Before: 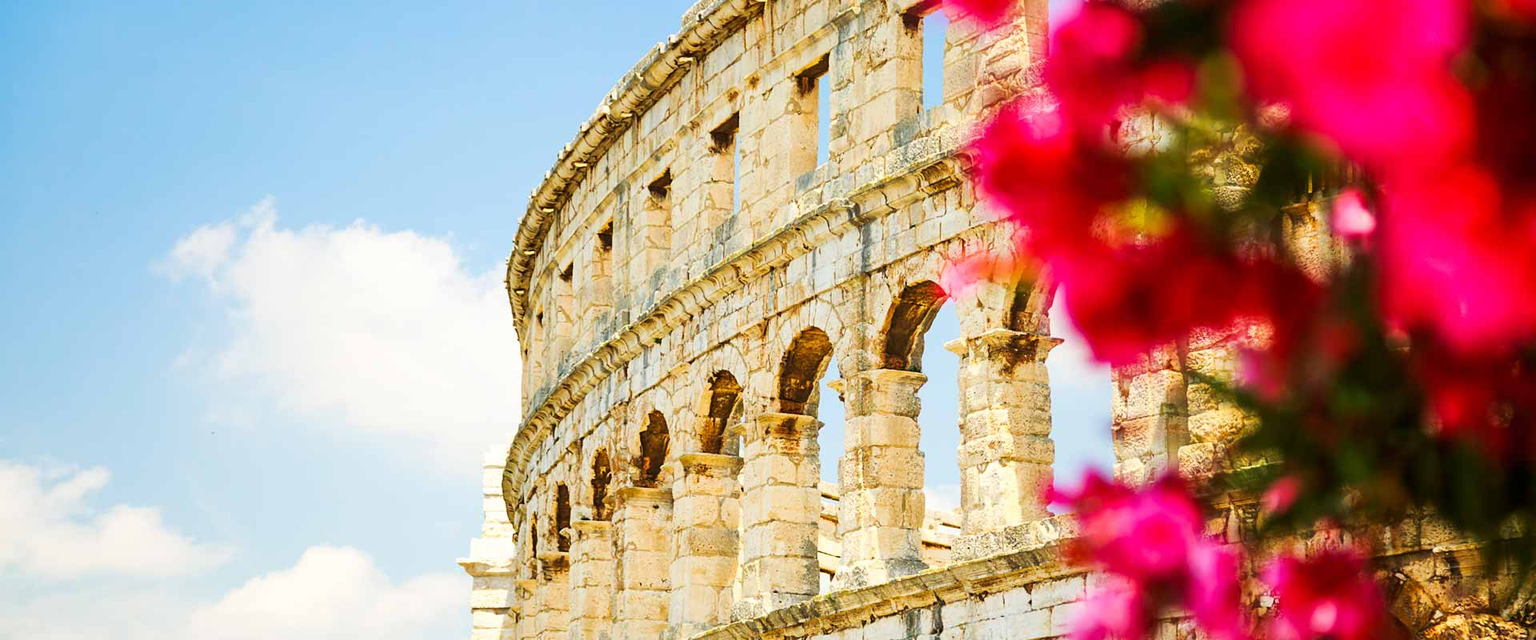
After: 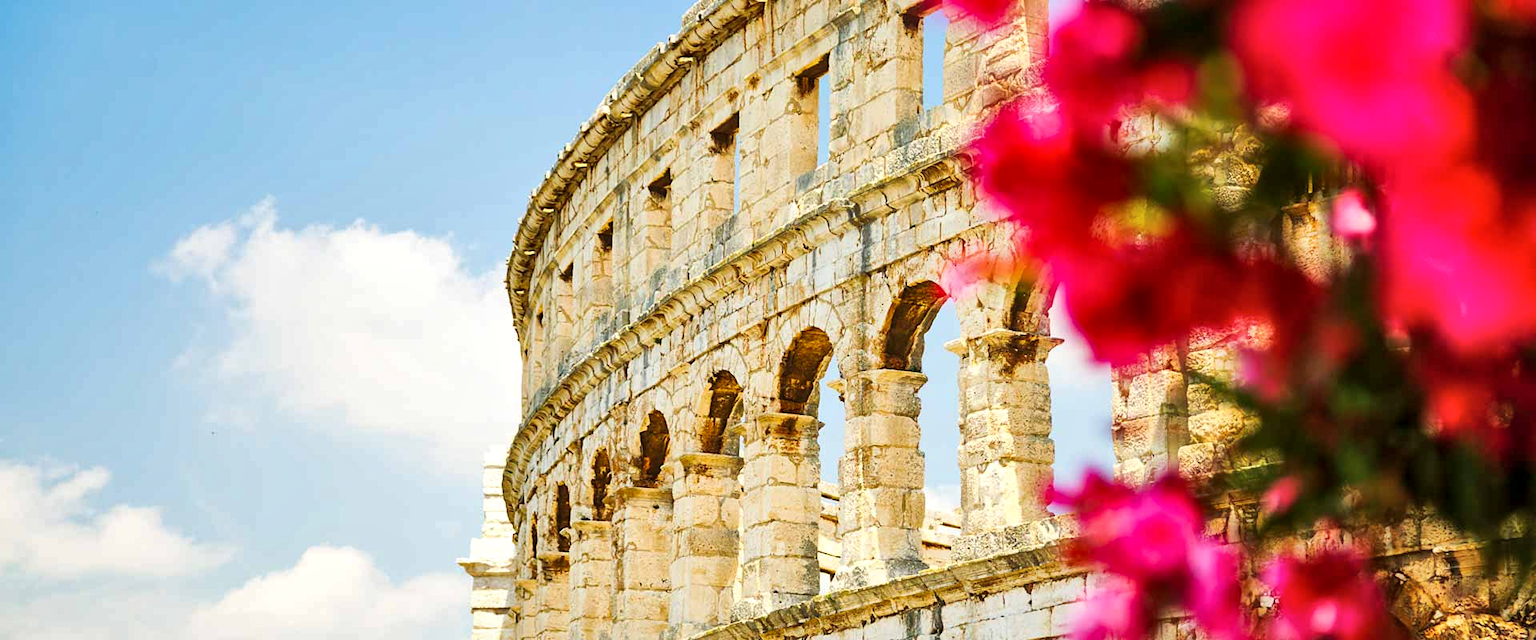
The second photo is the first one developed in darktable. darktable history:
shadows and highlights: shadows 52.34, highlights -28.23, soften with gaussian
tone equalizer: on, module defaults
local contrast: mode bilateral grid, contrast 20, coarseness 50, detail 120%, midtone range 0.2
